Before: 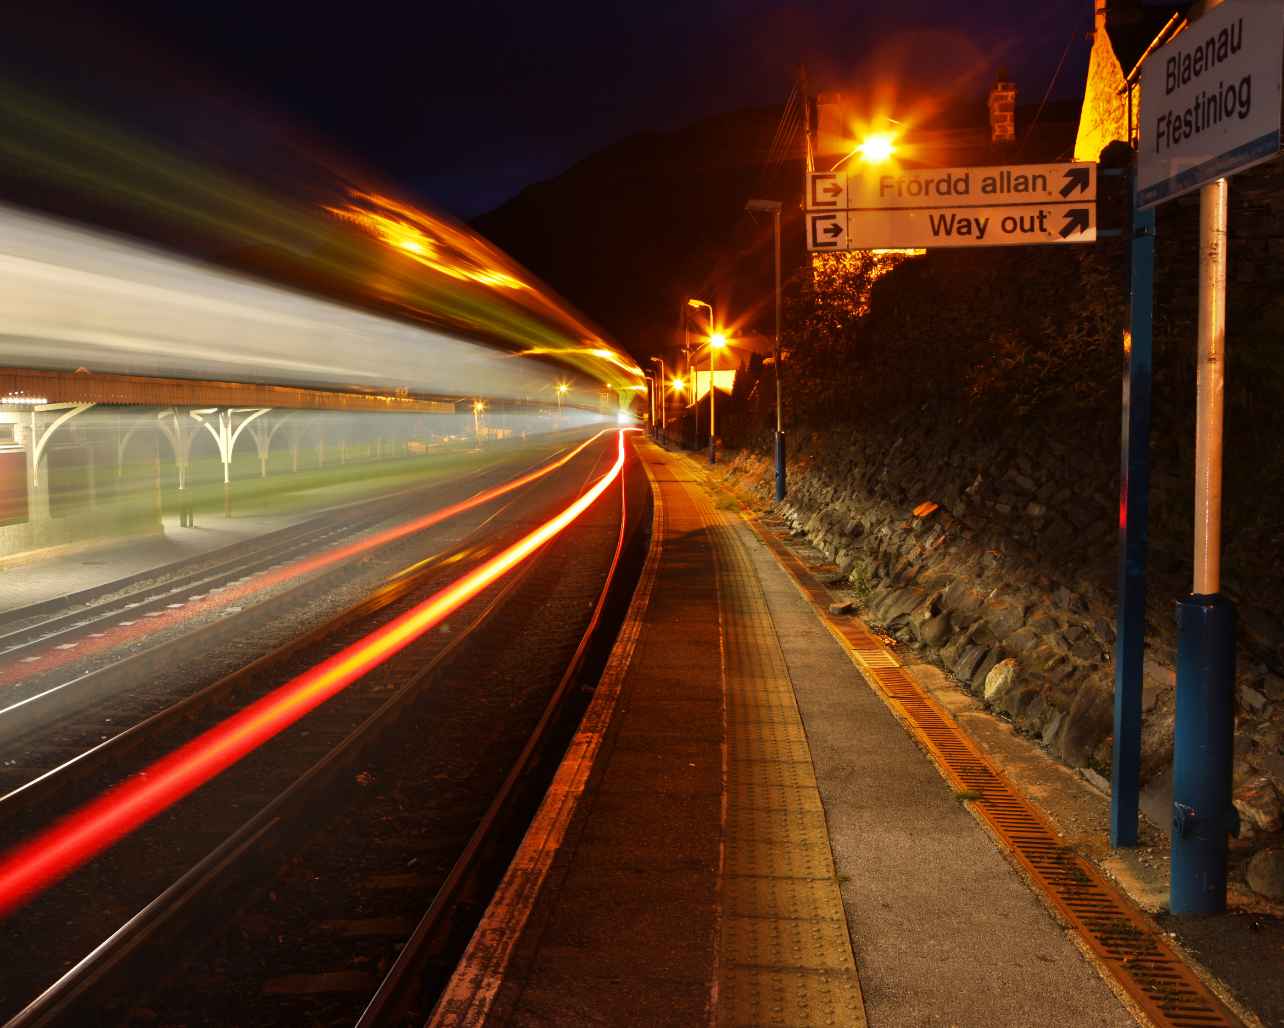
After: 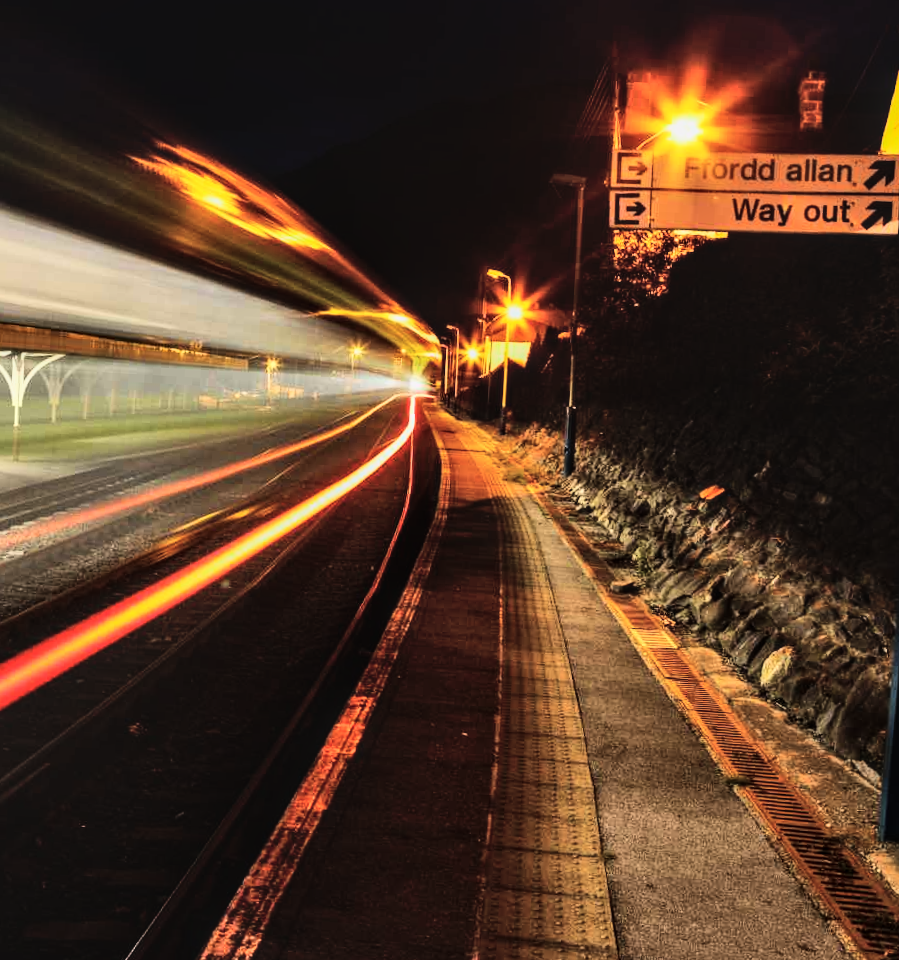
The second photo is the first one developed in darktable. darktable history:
local contrast: on, module defaults
exposure: black level correction -0.016, exposure -1.018 EV, compensate highlight preservation false
crop and rotate: angle -3.27°, left 14.277%, top 0.028%, right 10.766%, bottom 0.028%
shadows and highlights: highlights color adjustment 0%, low approximation 0.01, soften with gaussian
rgb curve: curves: ch0 [(0, 0) (0.21, 0.15) (0.24, 0.21) (0.5, 0.75) (0.75, 0.96) (0.89, 0.99) (1, 1)]; ch1 [(0, 0.02) (0.21, 0.13) (0.25, 0.2) (0.5, 0.67) (0.75, 0.9) (0.89, 0.97) (1, 1)]; ch2 [(0, 0.02) (0.21, 0.13) (0.25, 0.2) (0.5, 0.67) (0.75, 0.9) (0.89, 0.97) (1, 1)], compensate middle gray true
